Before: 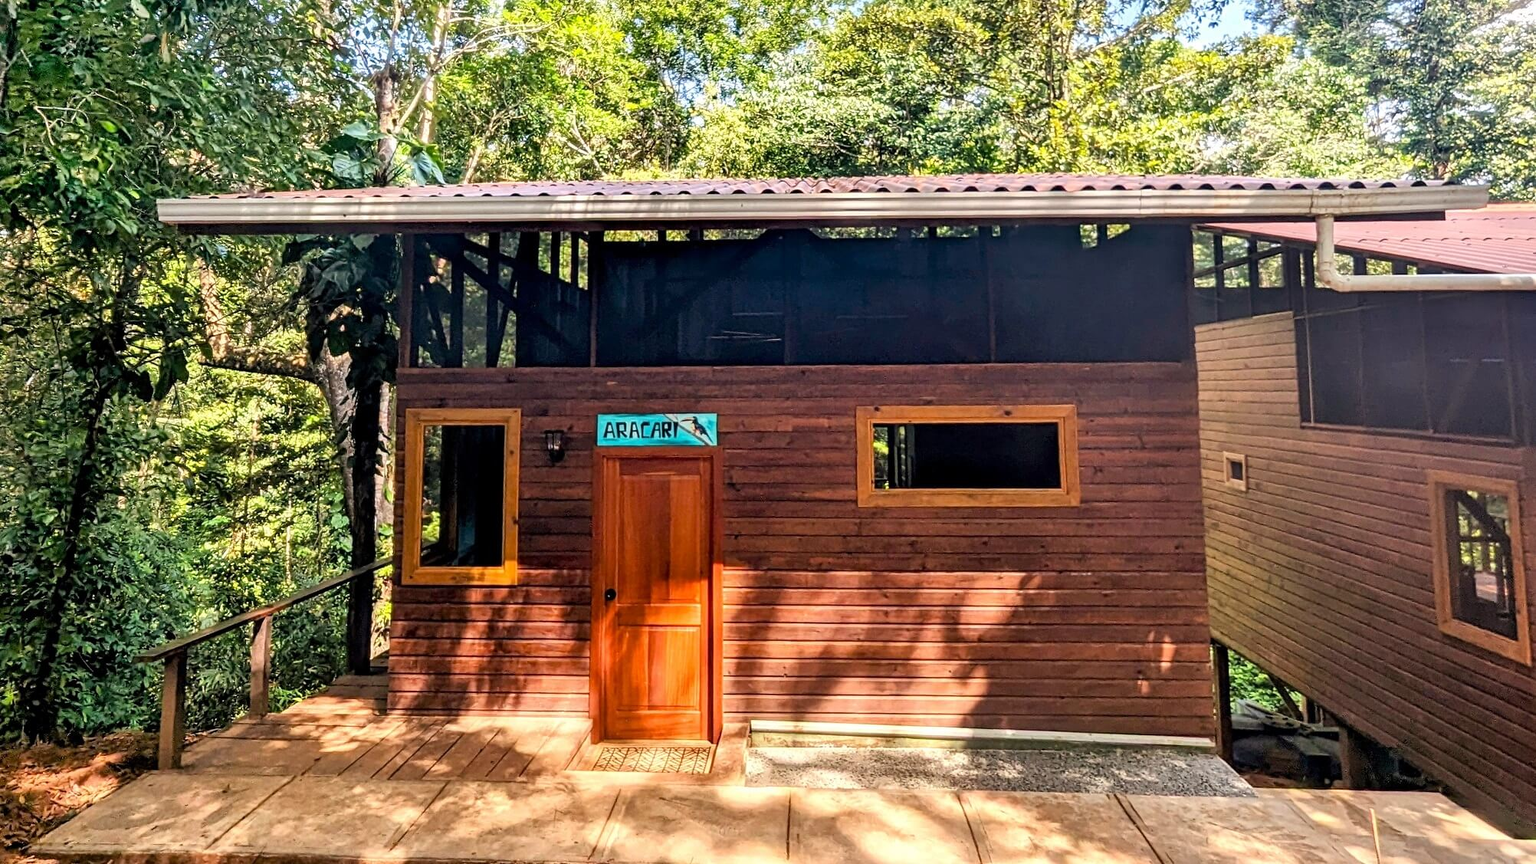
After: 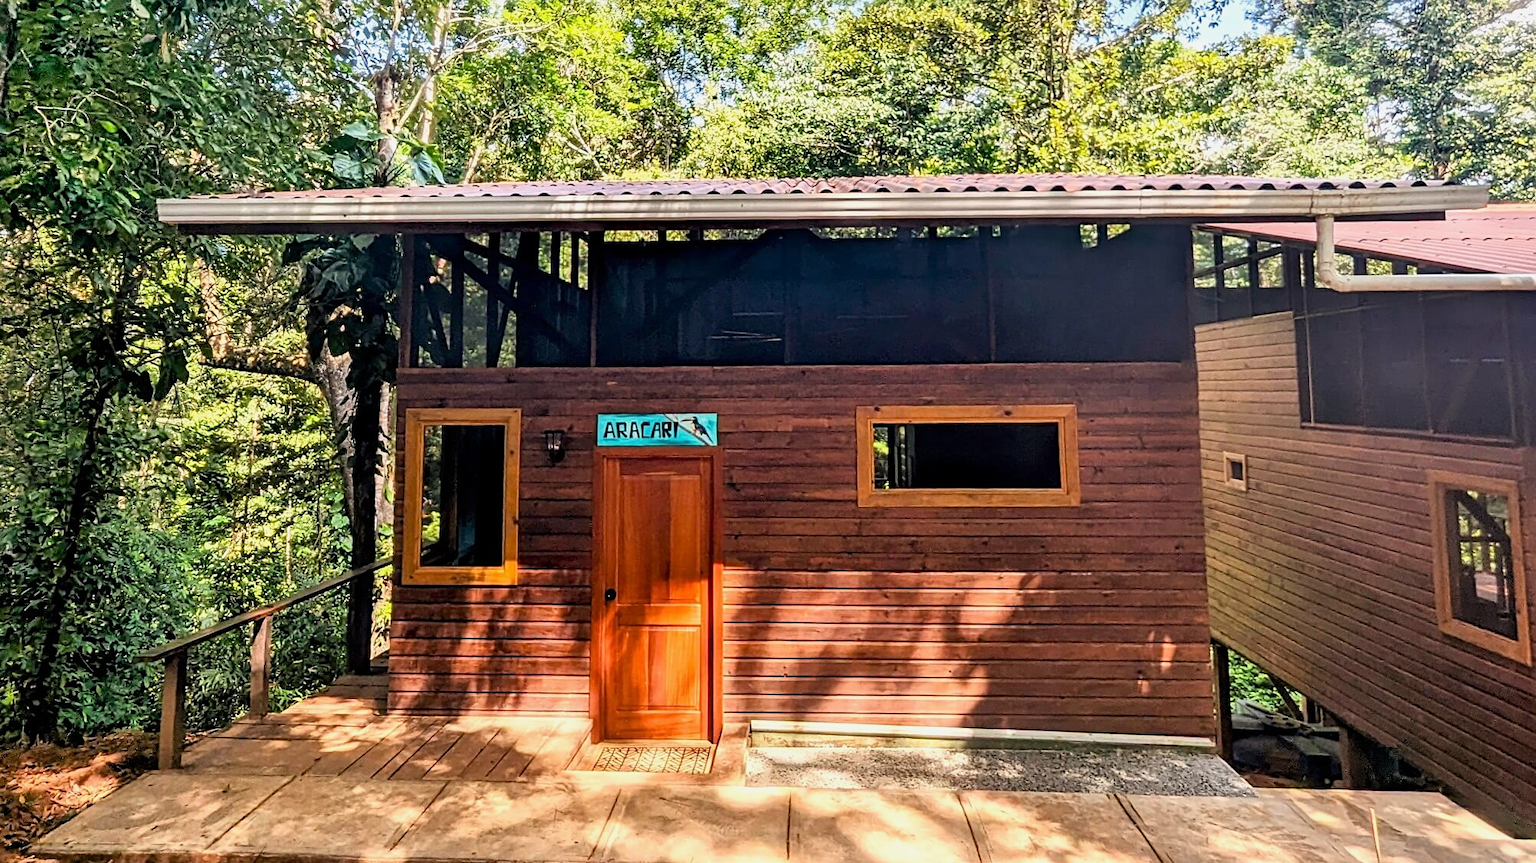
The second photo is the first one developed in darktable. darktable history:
filmic rgb: black relative exposure -16 EV, white relative exposure 2.93 EV, threshold 5.99 EV, hardness 10, enable highlight reconstruction true
sharpen: amount 0.203
